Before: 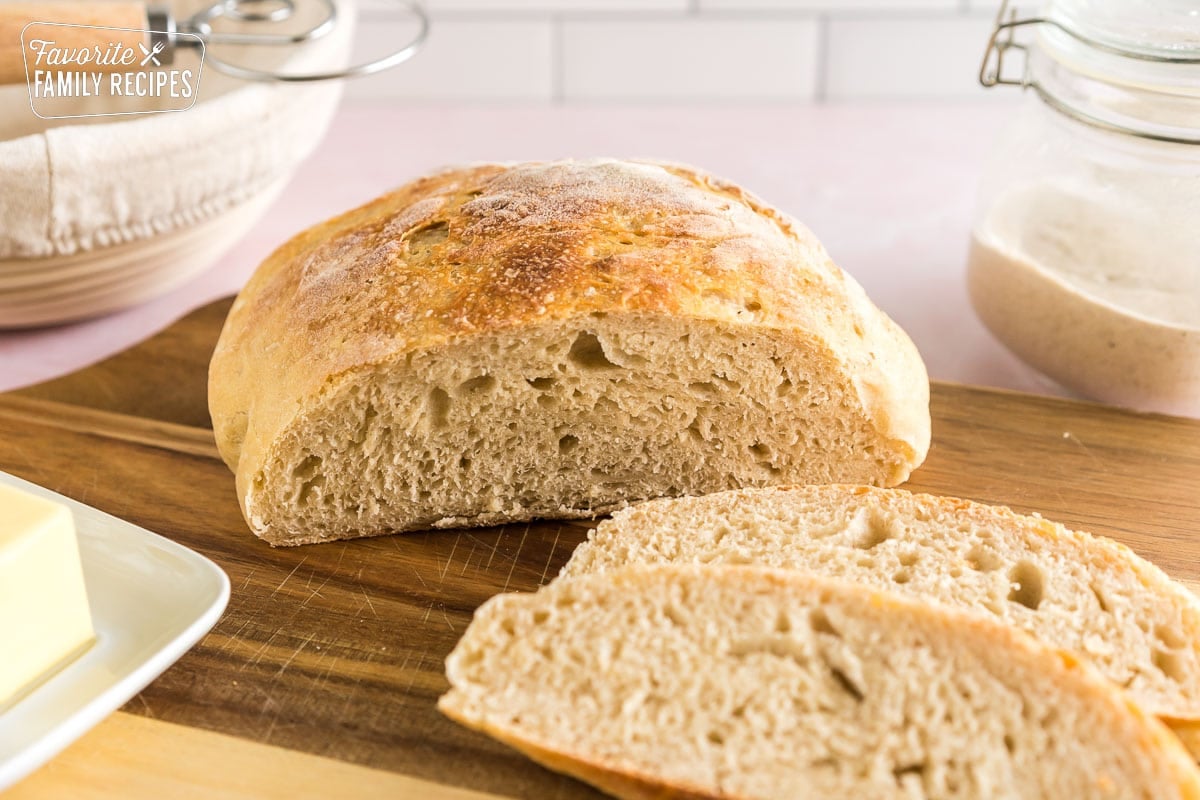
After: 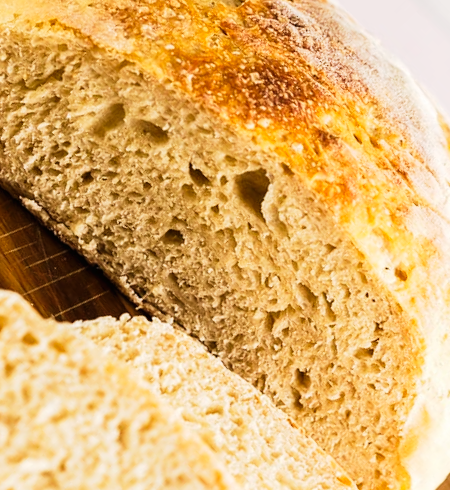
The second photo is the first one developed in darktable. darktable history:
tone curve: curves: ch0 [(0, 0) (0.003, 0.008) (0.011, 0.008) (0.025, 0.011) (0.044, 0.017) (0.069, 0.029) (0.1, 0.045) (0.136, 0.067) (0.177, 0.103) (0.224, 0.151) (0.277, 0.21) (0.335, 0.285) (0.399, 0.37) (0.468, 0.462) (0.543, 0.568) (0.623, 0.679) (0.709, 0.79) (0.801, 0.876) (0.898, 0.936) (1, 1)], preserve colors none
crop and rotate: angle -45.67°, top 16.321%, right 0.779%, bottom 11.642%
